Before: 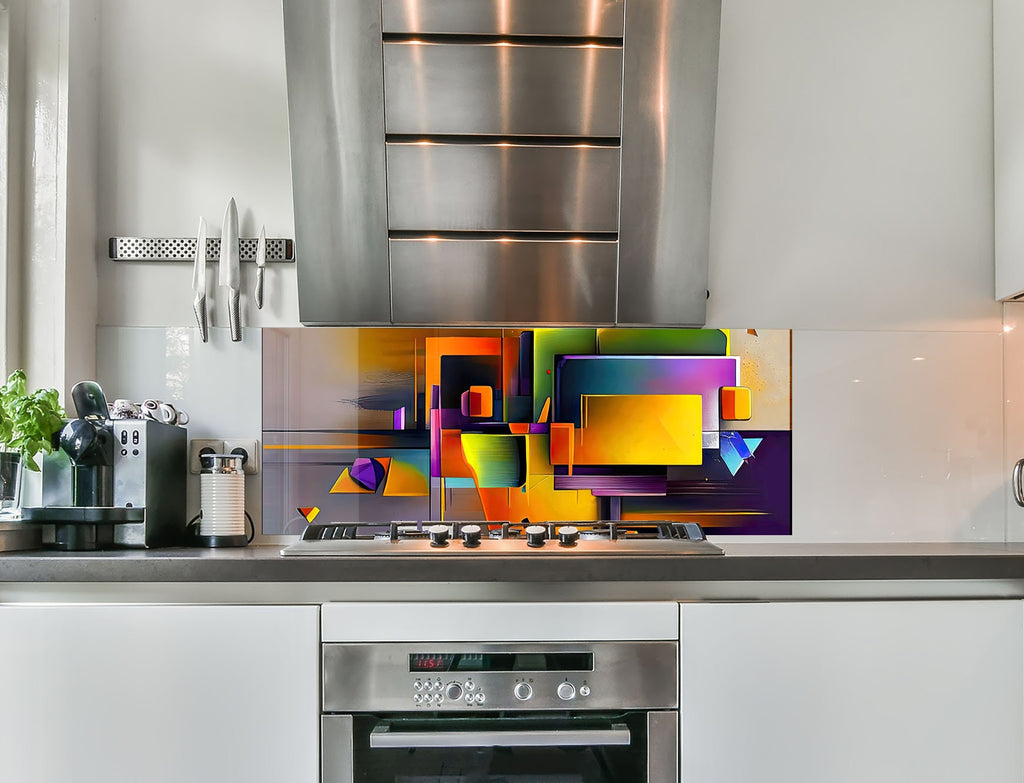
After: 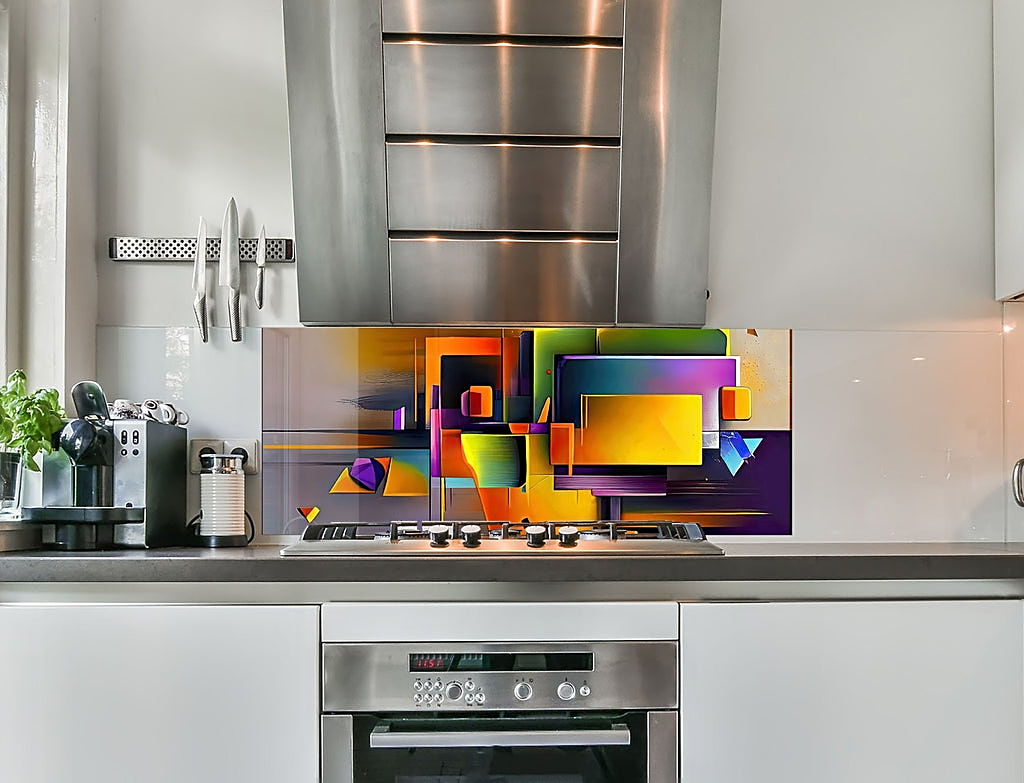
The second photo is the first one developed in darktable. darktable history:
tone equalizer: -7 EV 0.18 EV, -6 EV 0.12 EV, -5 EV 0.08 EV, -4 EV 0.04 EV, -2 EV -0.02 EV, -1 EV -0.04 EV, +0 EV -0.06 EV, luminance estimator HSV value / RGB max
sharpen: on, module defaults
